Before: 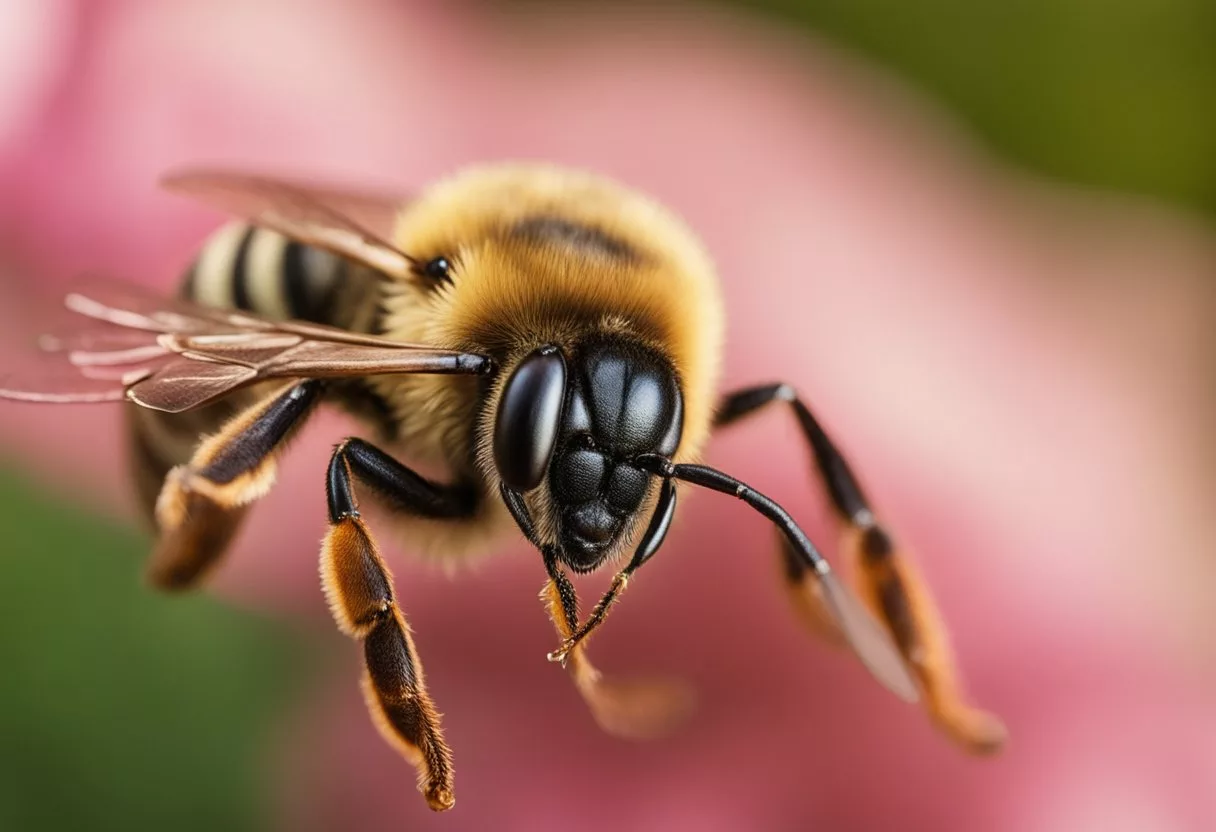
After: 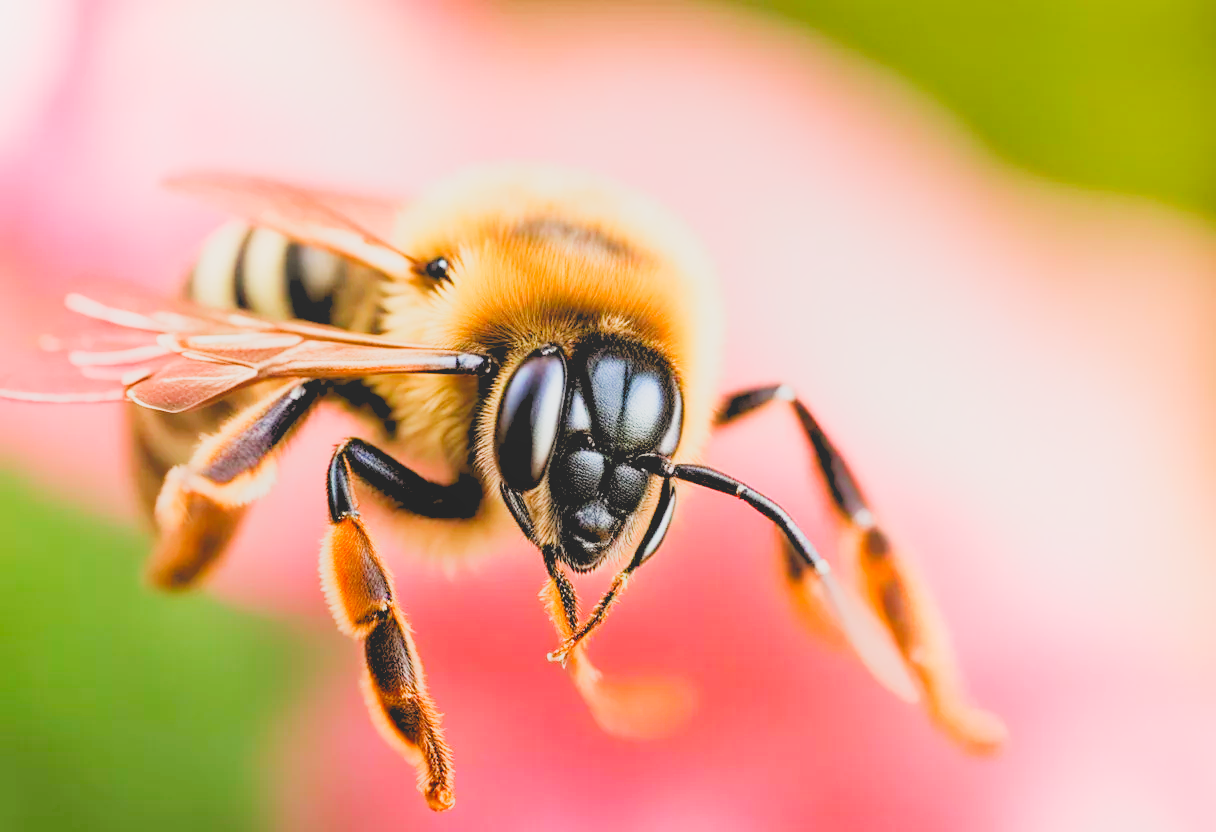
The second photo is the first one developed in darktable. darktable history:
levels: levels [0.072, 0.414, 0.976]
sigmoid: on, module defaults
local contrast: detail 70%
exposure: exposure 0.943 EV, compensate highlight preservation false
